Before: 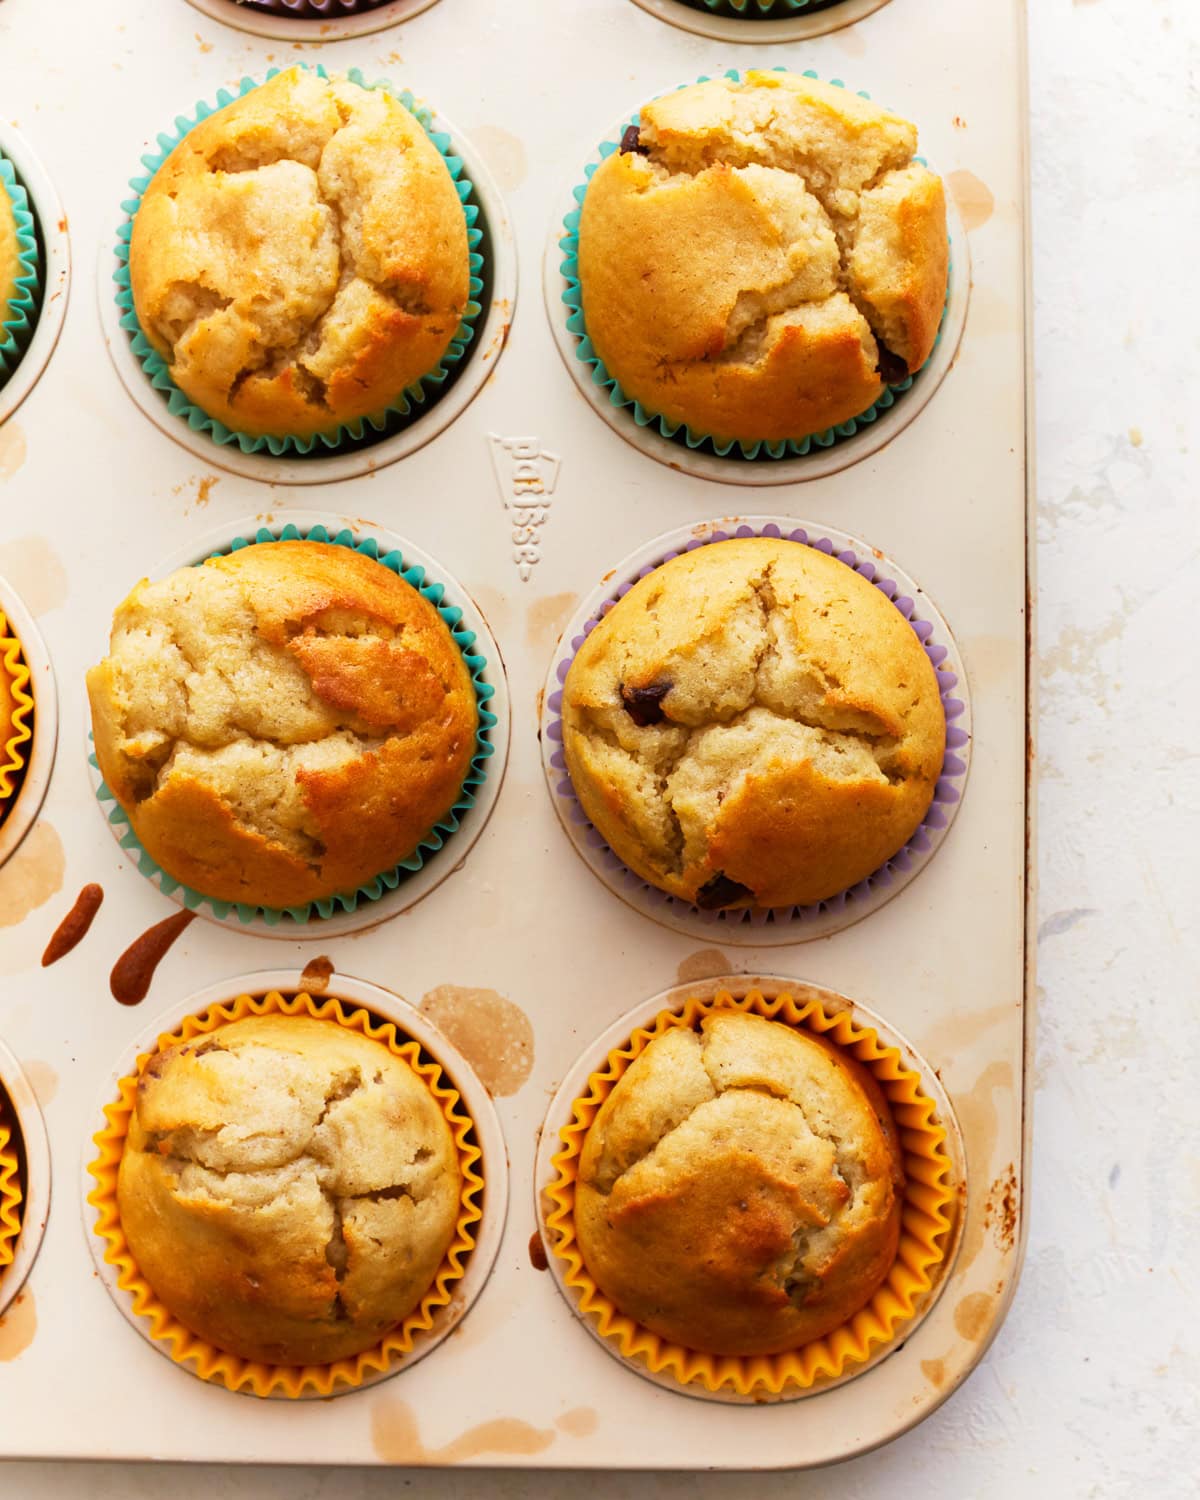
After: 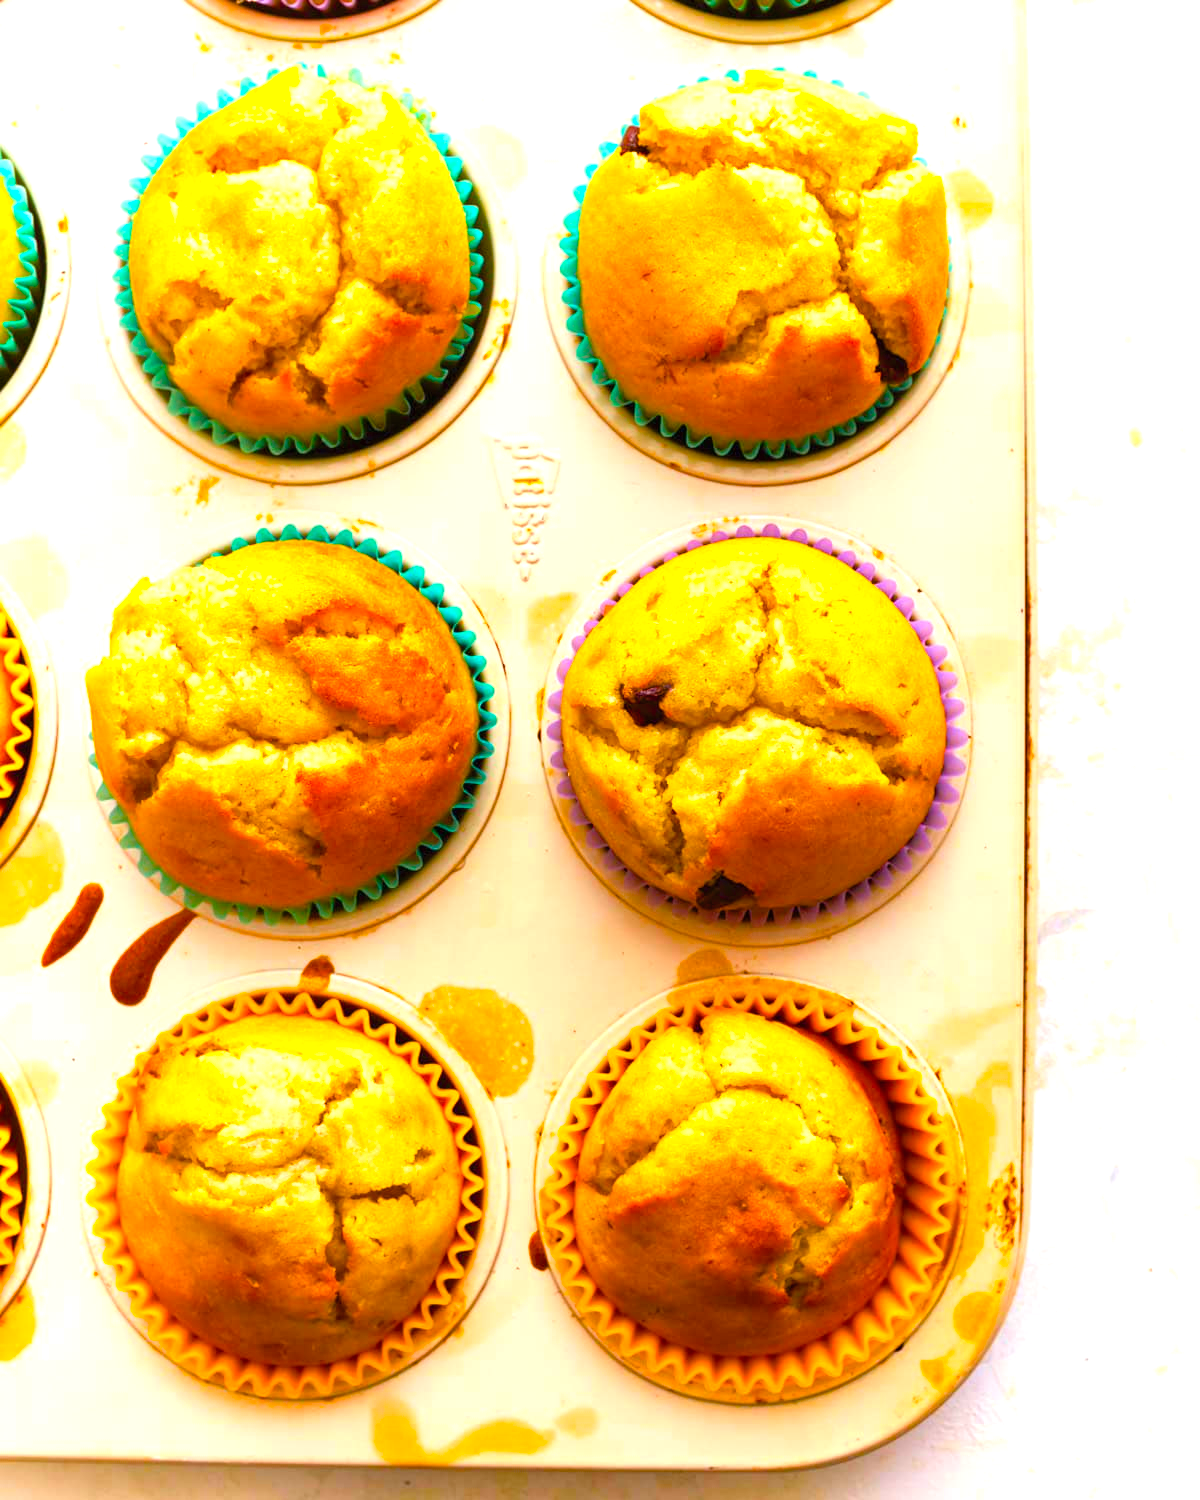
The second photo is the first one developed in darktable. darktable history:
exposure: black level correction 0, exposure 0.7 EV, compensate highlight preservation false
contrast brightness saturation: contrast 0.03, brightness 0.06, saturation 0.13
color balance rgb: linear chroma grading › global chroma 23.15%, perceptual saturation grading › global saturation 28.7%, perceptual saturation grading › mid-tones 12.04%, perceptual saturation grading › shadows 10.19%, global vibrance 22.22%
